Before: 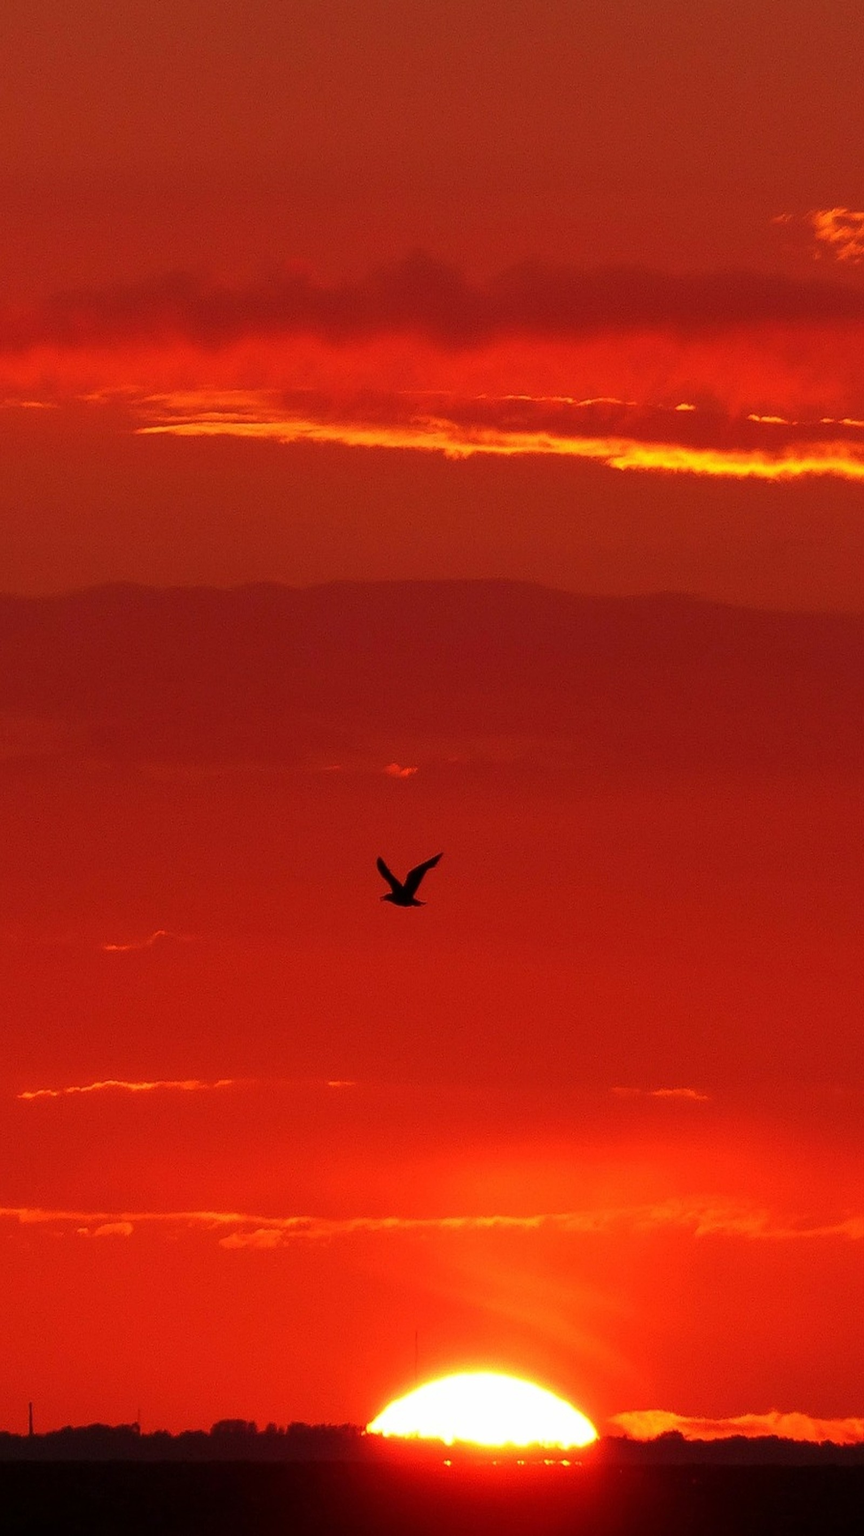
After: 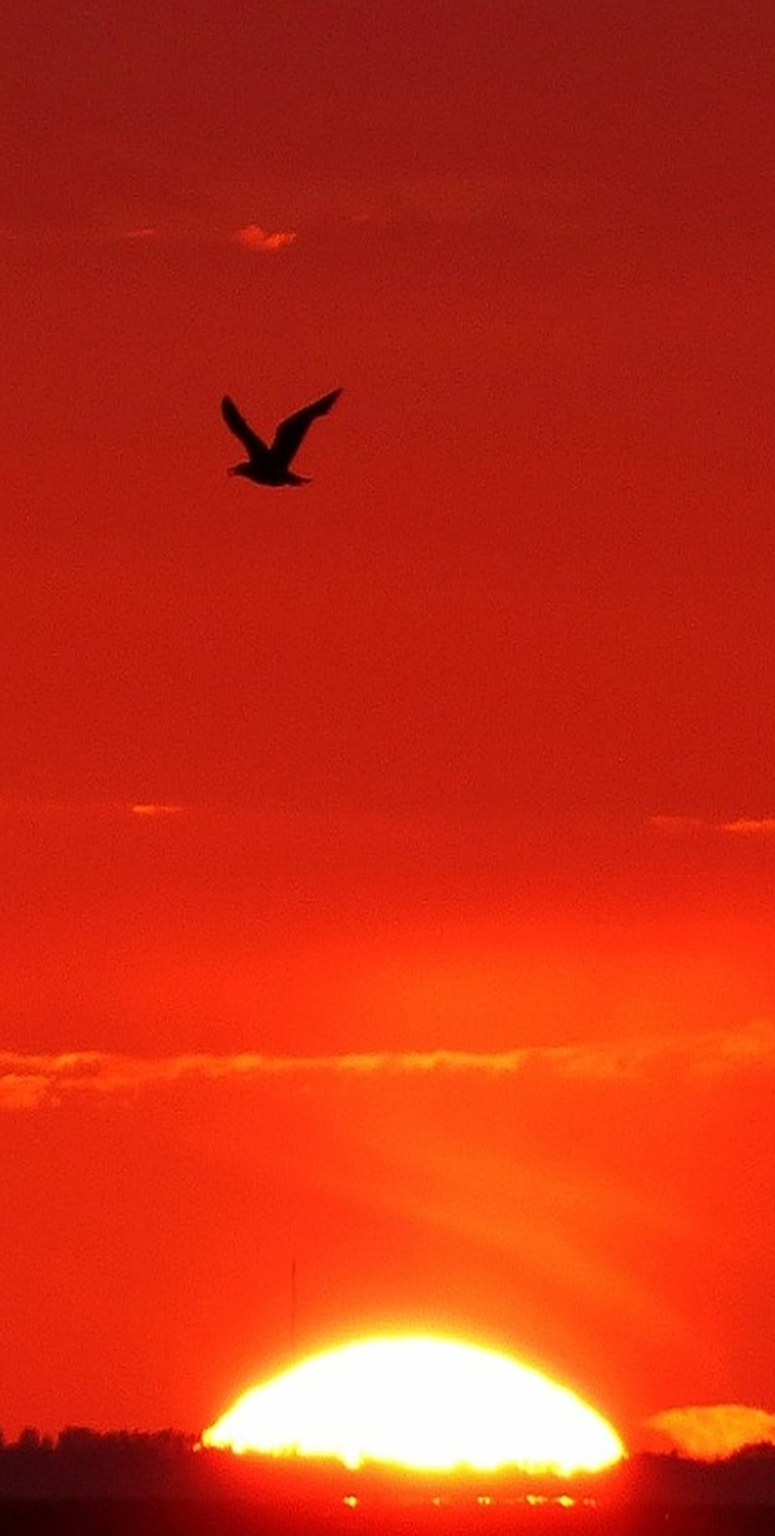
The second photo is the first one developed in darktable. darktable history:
crop: left 29.589%, top 41.698%, right 21.195%, bottom 3.483%
